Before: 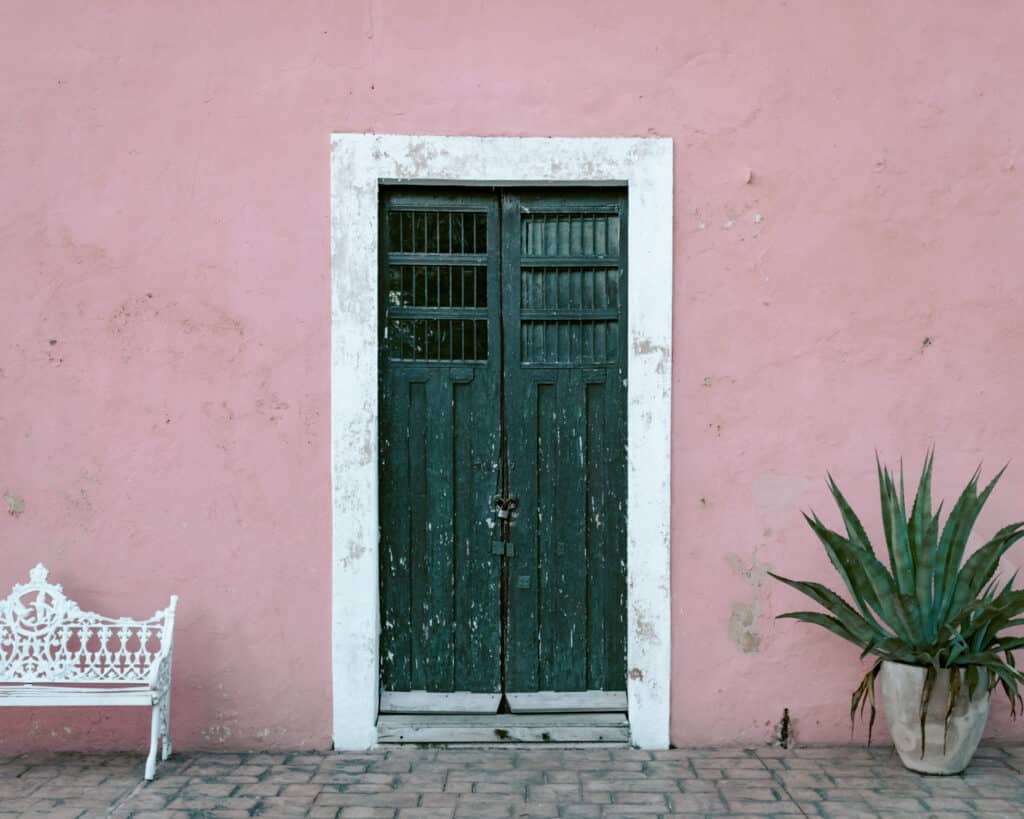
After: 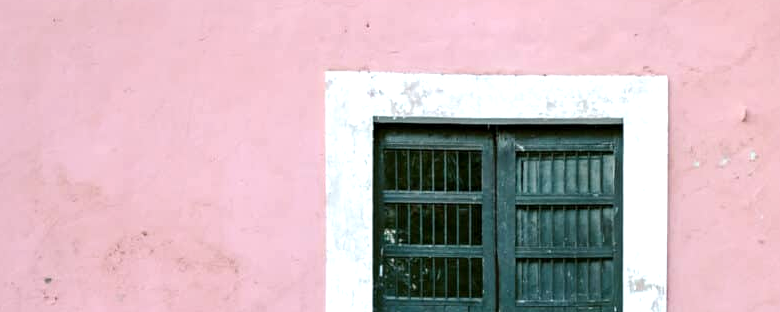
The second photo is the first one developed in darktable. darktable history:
crop: left 0.579%, top 7.627%, right 23.167%, bottom 54.275%
color zones: curves: ch1 [(0, 0.513) (0.143, 0.524) (0.286, 0.511) (0.429, 0.506) (0.571, 0.503) (0.714, 0.503) (0.857, 0.508) (1, 0.513)]
exposure: black level correction 0.001, exposure 0.5 EV, compensate exposure bias true, compensate highlight preservation false
